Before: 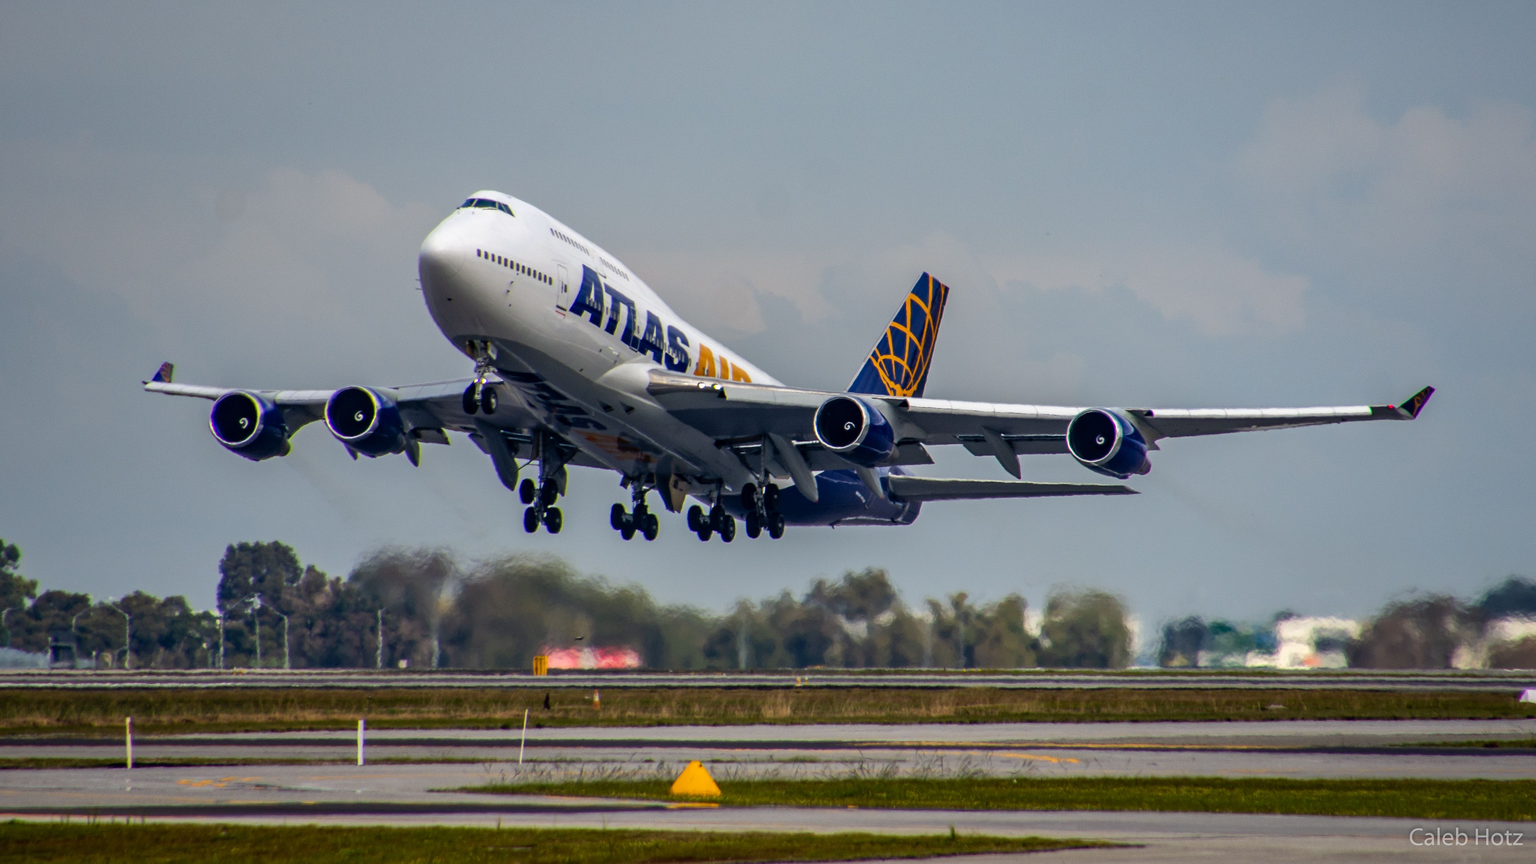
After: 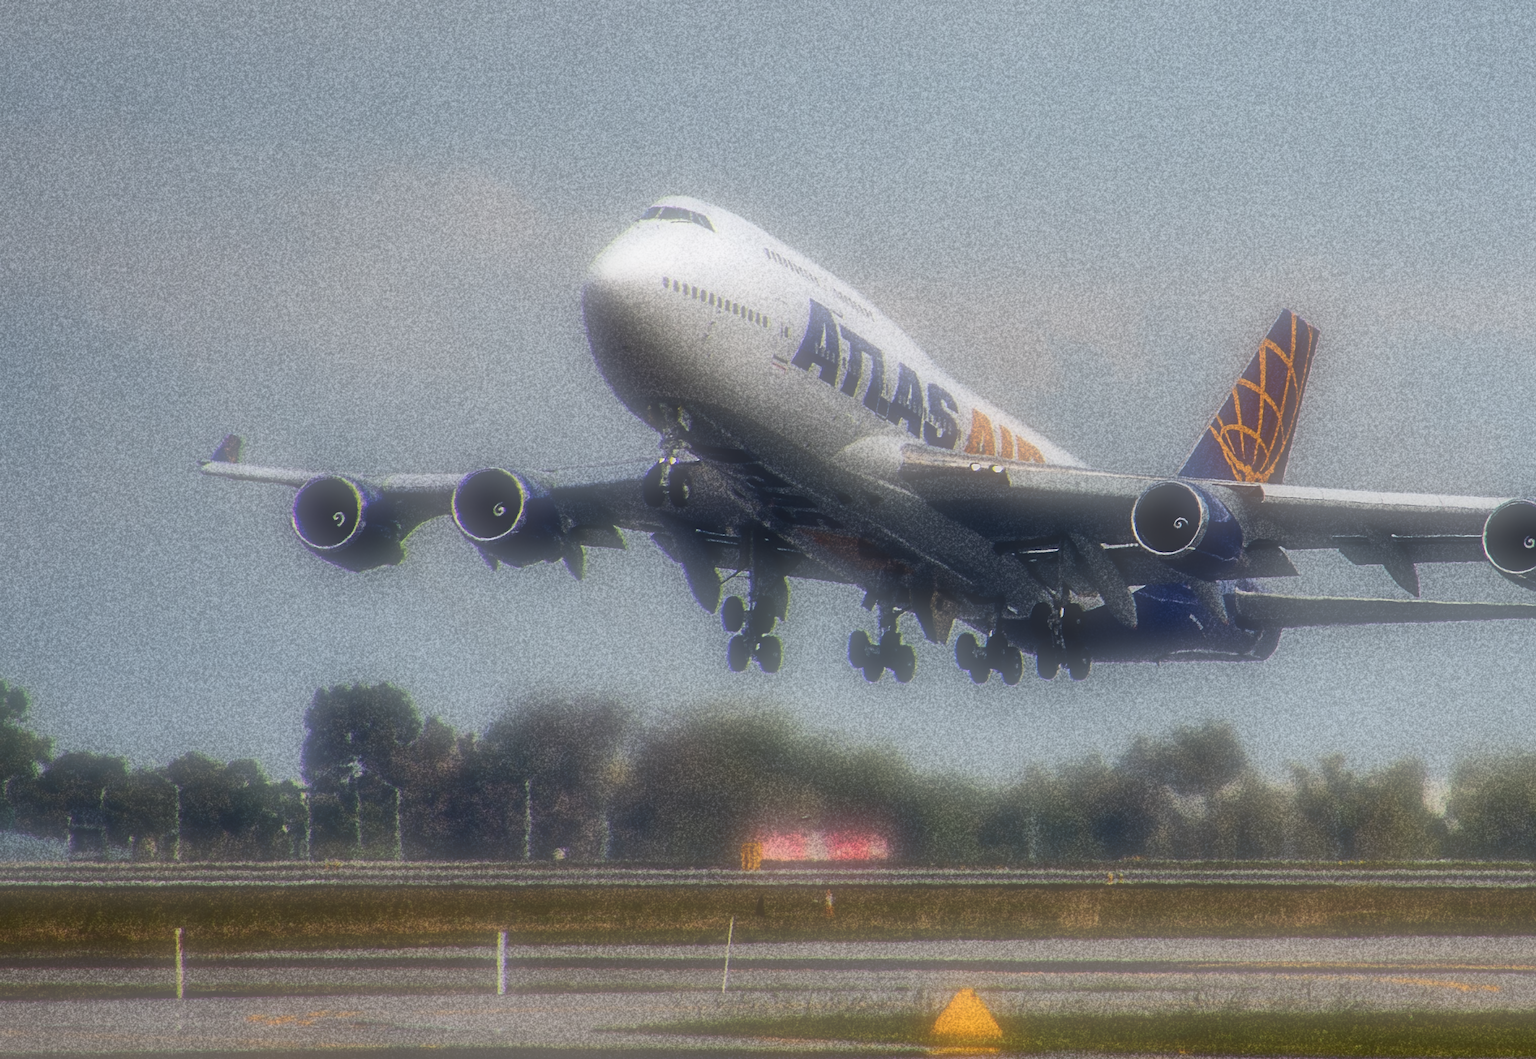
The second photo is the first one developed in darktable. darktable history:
grain: coarseness 30.02 ISO, strength 100%
soften: on, module defaults
sharpen: amount 0.75
crop: top 5.803%, right 27.864%, bottom 5.804%
